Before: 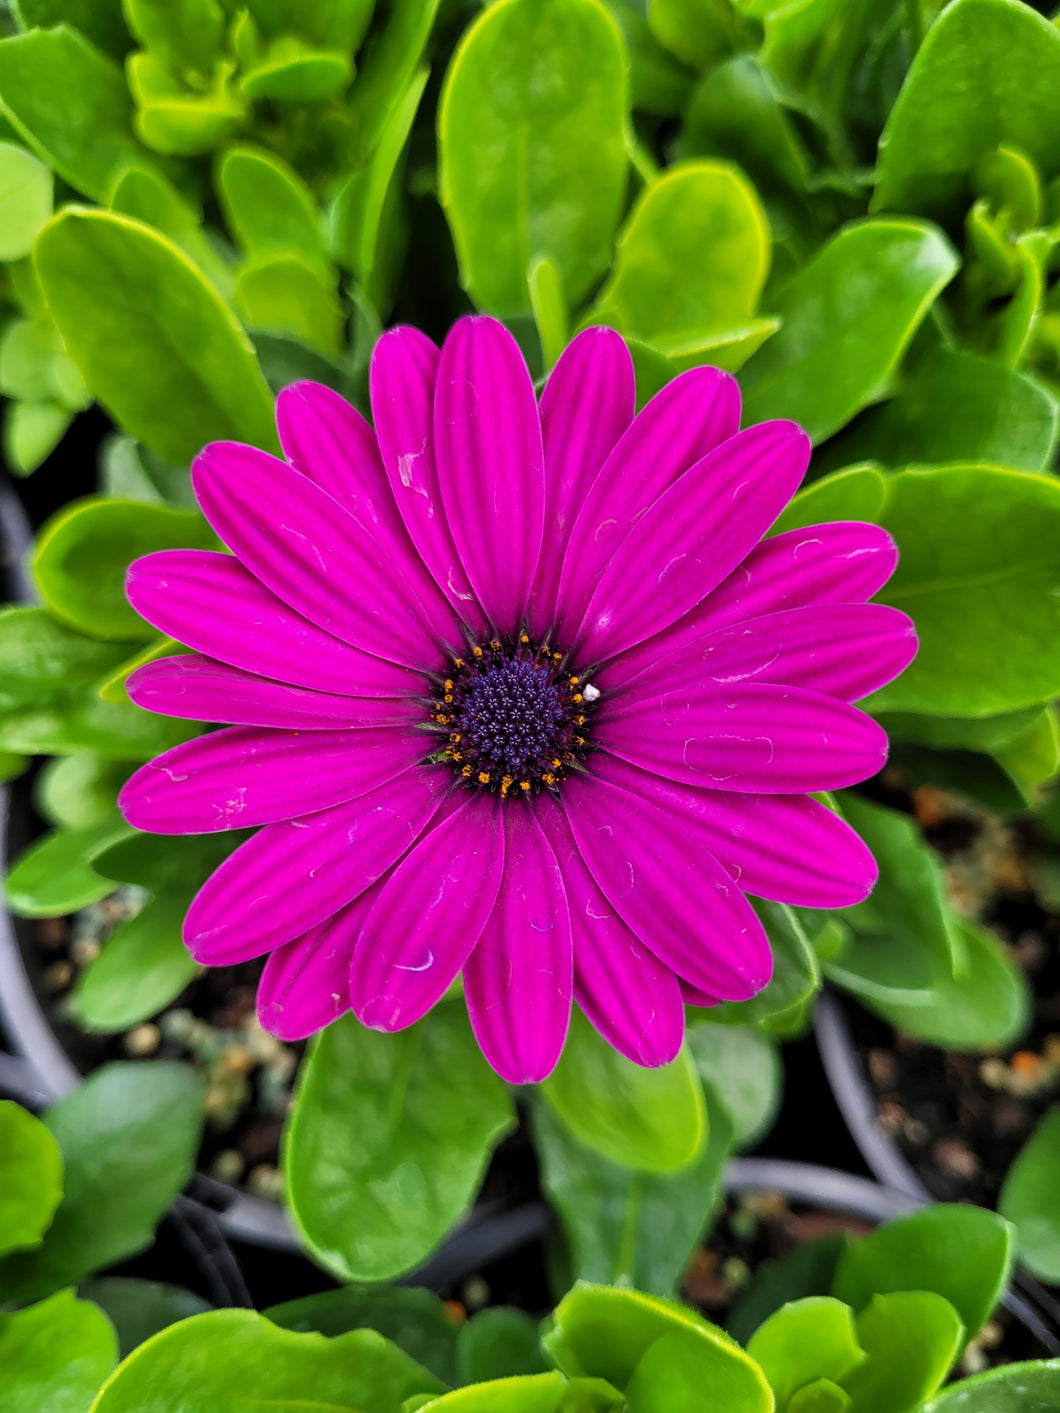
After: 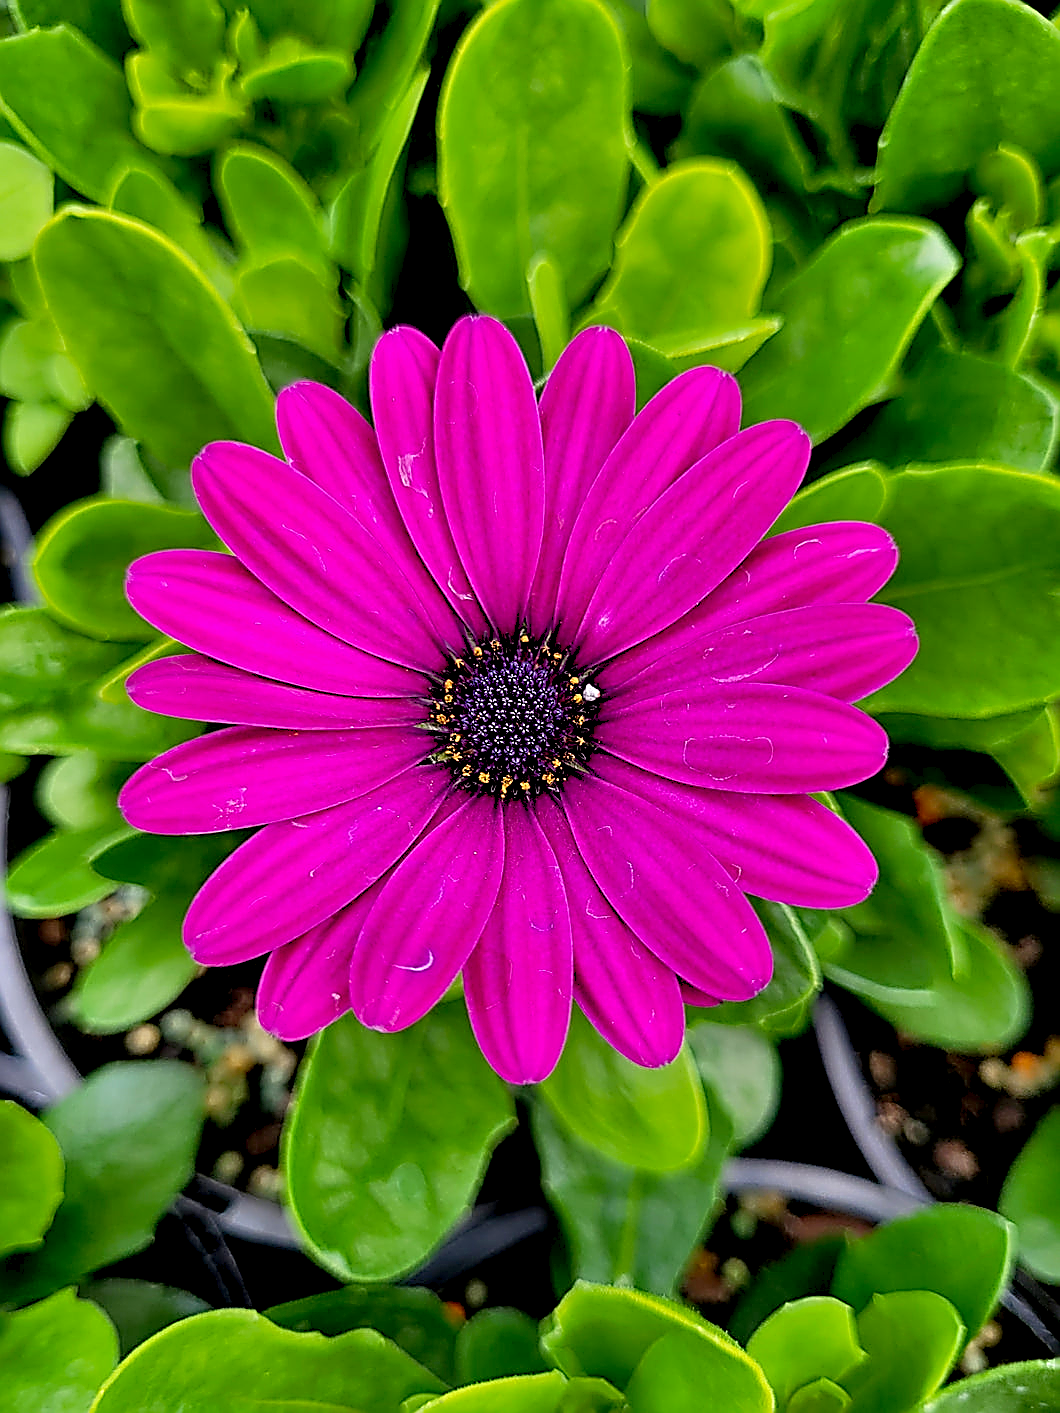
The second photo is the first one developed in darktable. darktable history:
sharpen: amount 2
exposure: black level correction 0.011, exposure -0.478 EV, compensate highlight preservation false
levels: levels [0, 0.435, 0.917]
